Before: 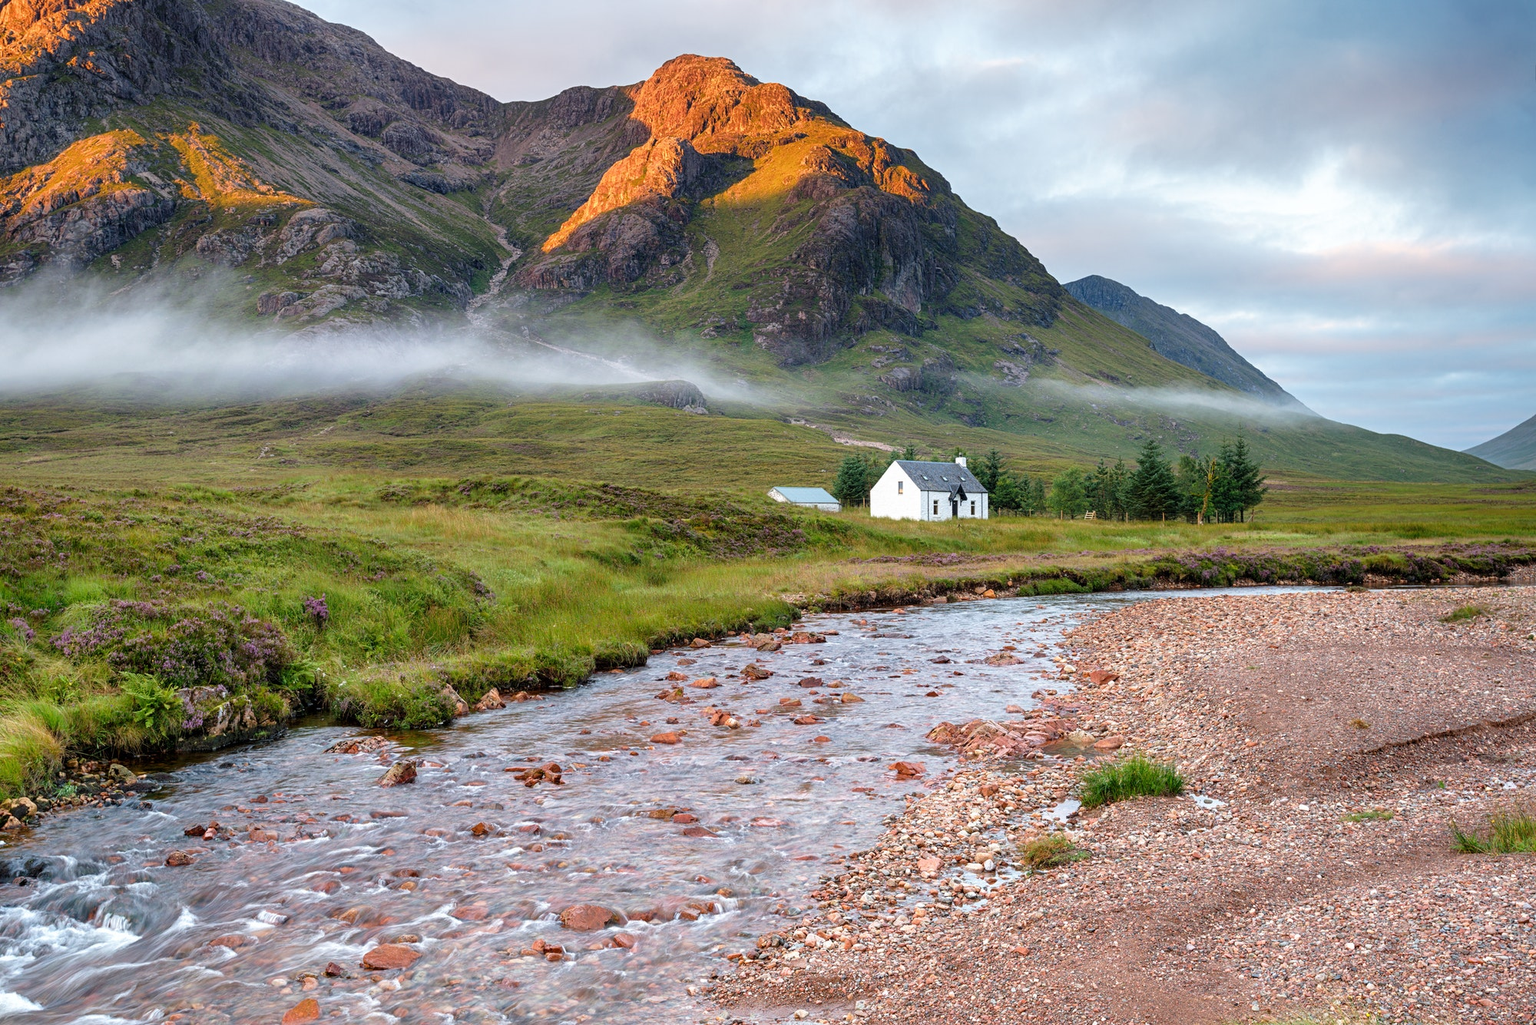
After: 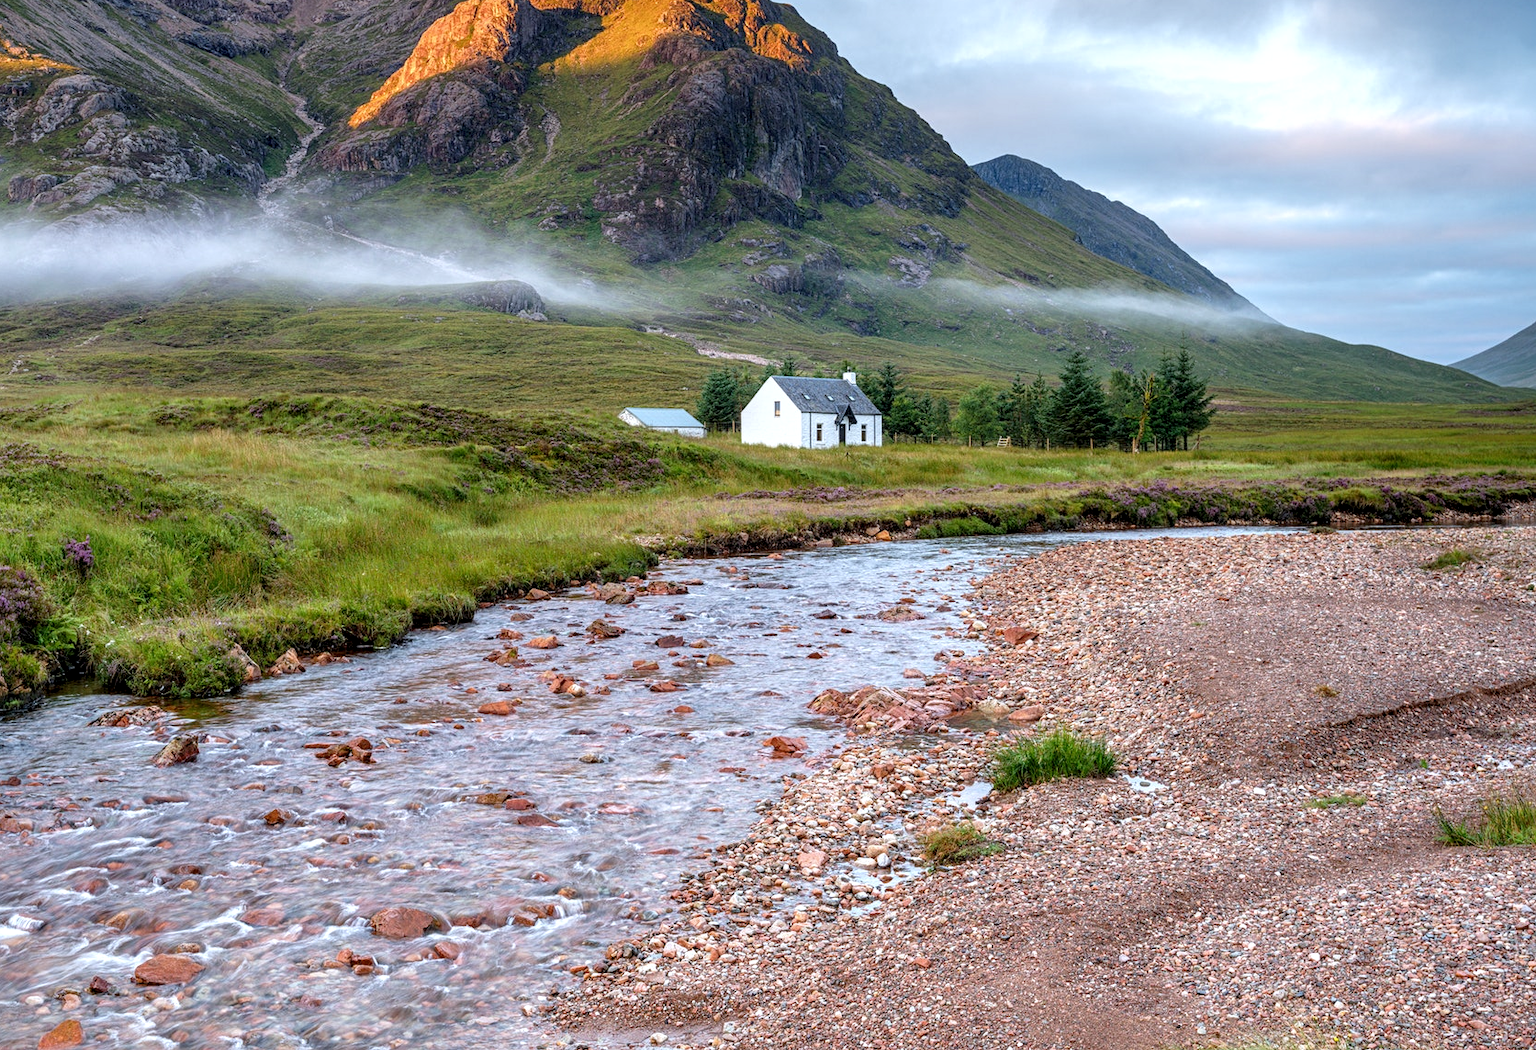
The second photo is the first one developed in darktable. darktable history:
white balance: red 0.967, blue 1.049
local contrast: detail 130%
crop: left 16.315%, top 14.246%
